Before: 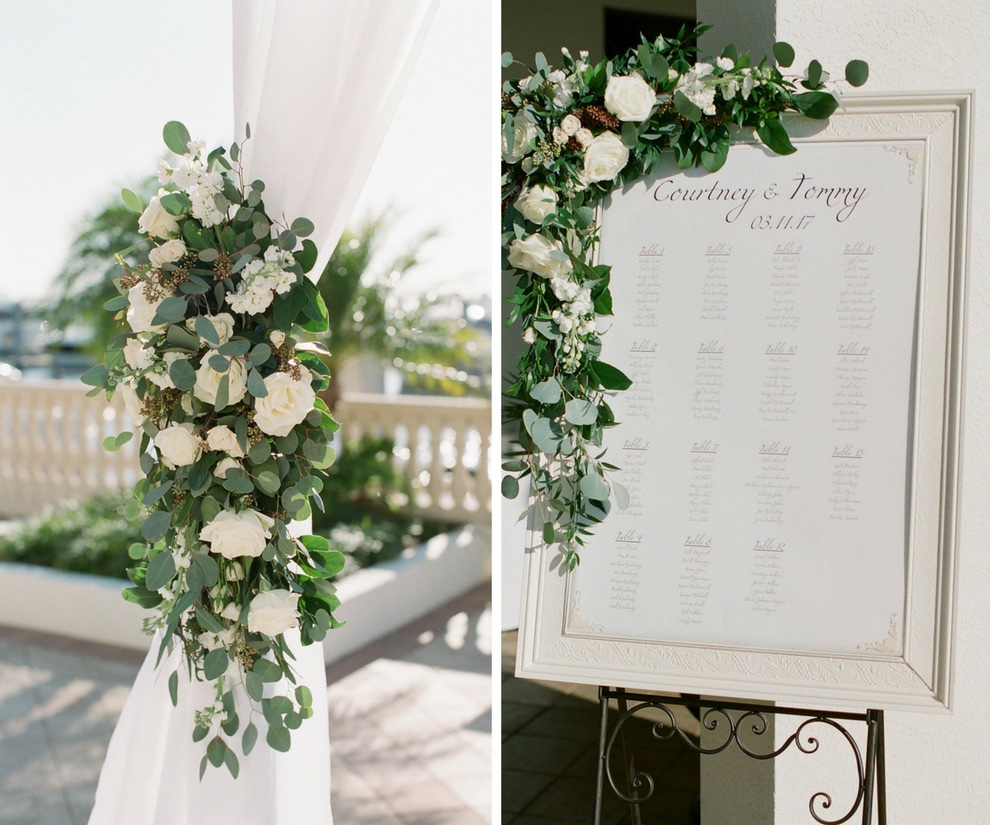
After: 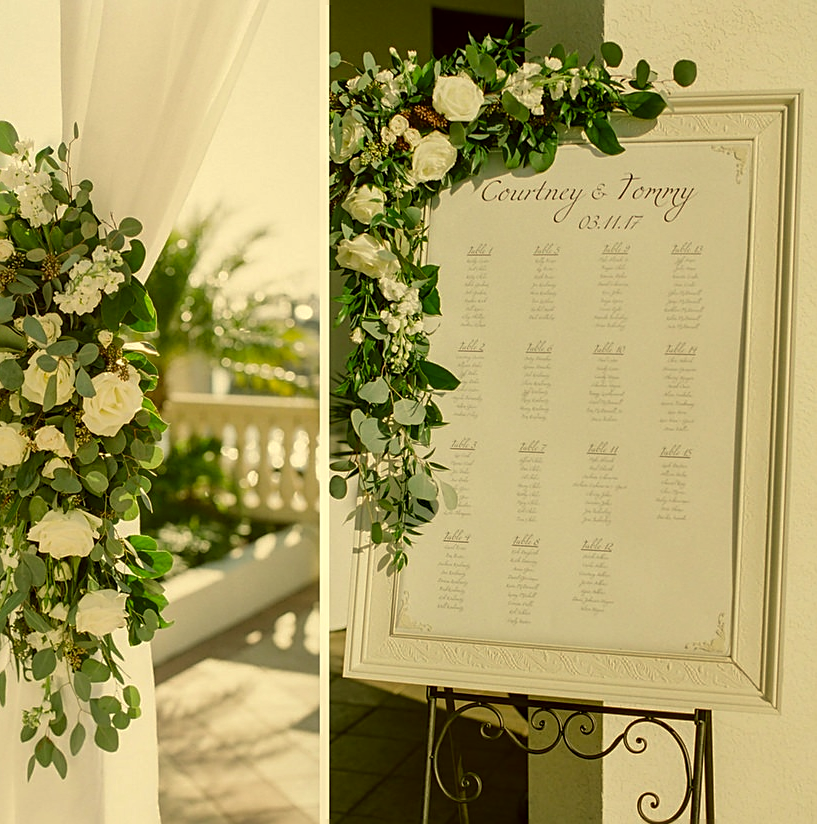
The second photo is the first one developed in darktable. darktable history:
sharpen: on, module defaults
color correction: highlights a* 0.115, highlights b* 29.33, shadows a* -0.198, shadows b* 21.06
local contrast: on, module defaults
shadows and highlights: shadows -20.1, white point adjustment -2.18, highlights -34.95
crop: left 17.394%, bottom 0.036%
